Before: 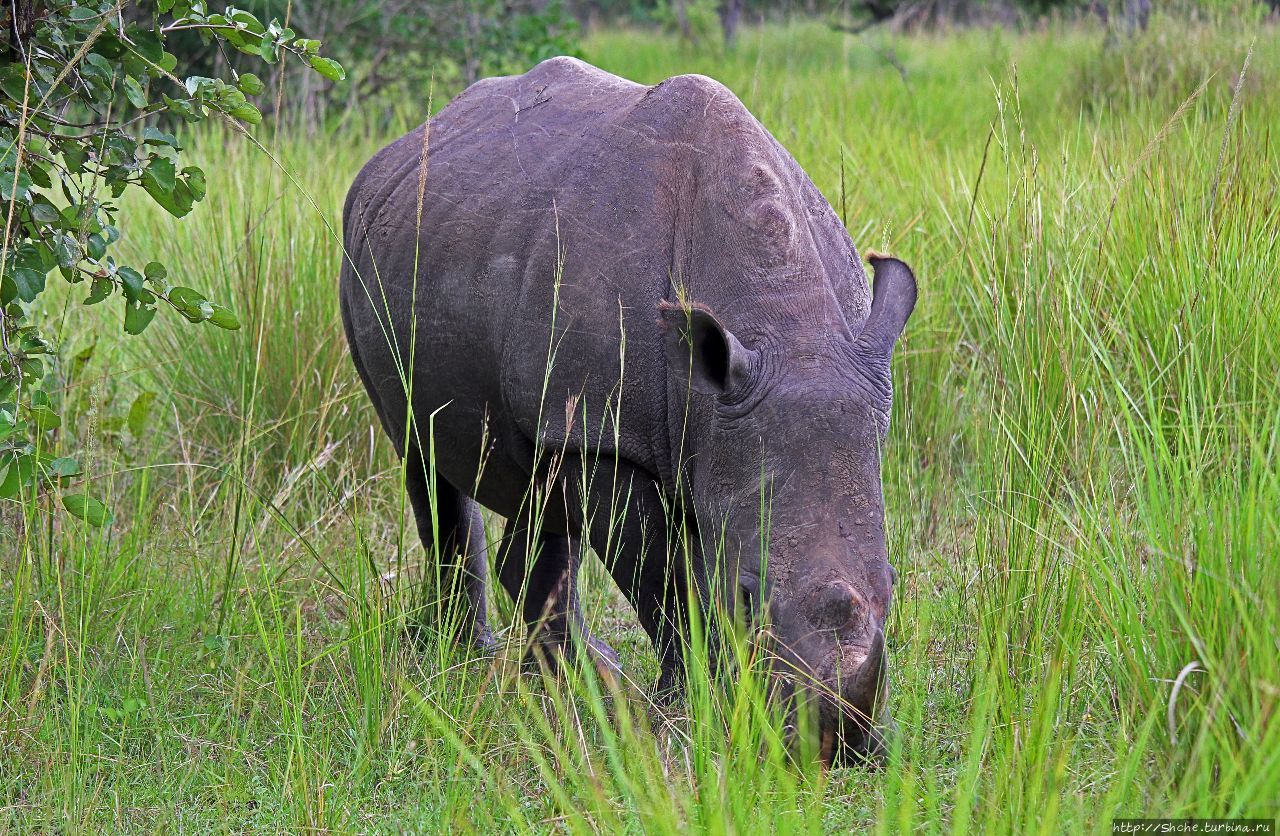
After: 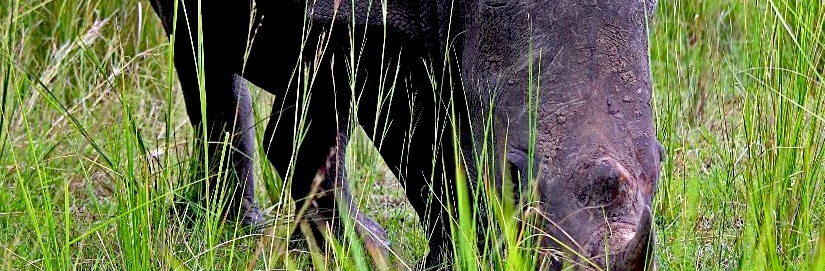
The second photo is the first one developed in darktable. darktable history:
exposure: black level correction 0.03, exposure 0.332 EV, compensate highlight preservation false
crop: left 18.17%, top 50.629%, right 17.354%, bottom 16.847%
